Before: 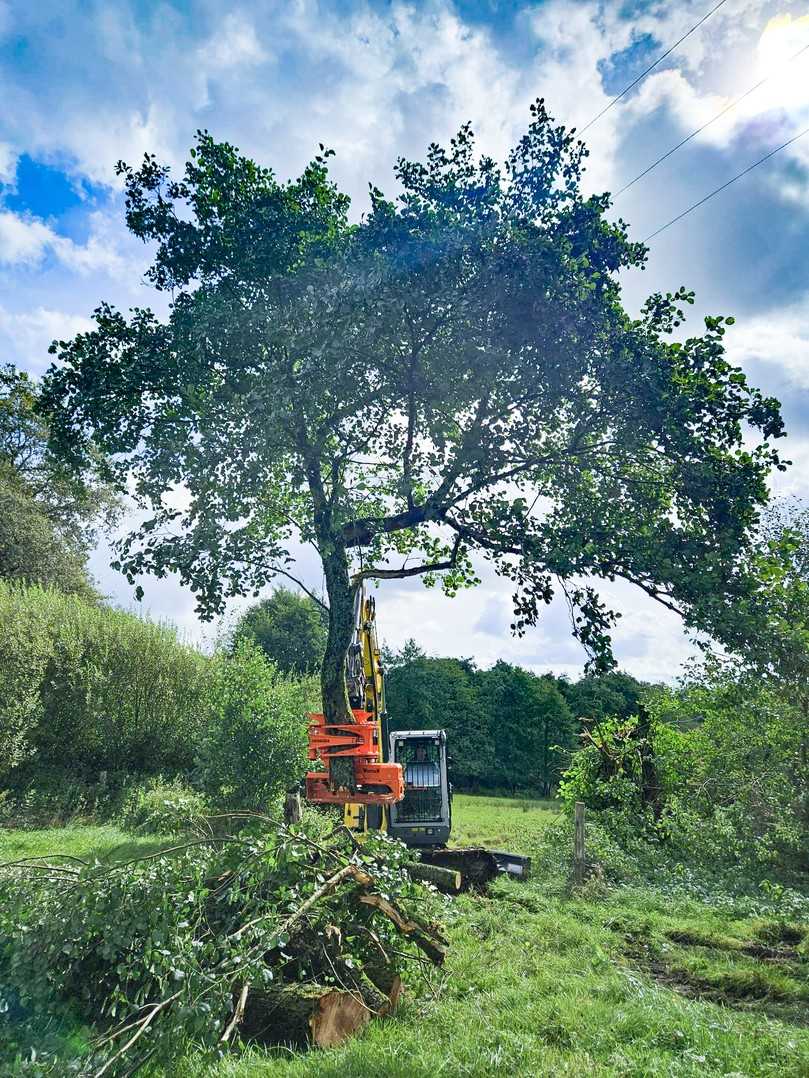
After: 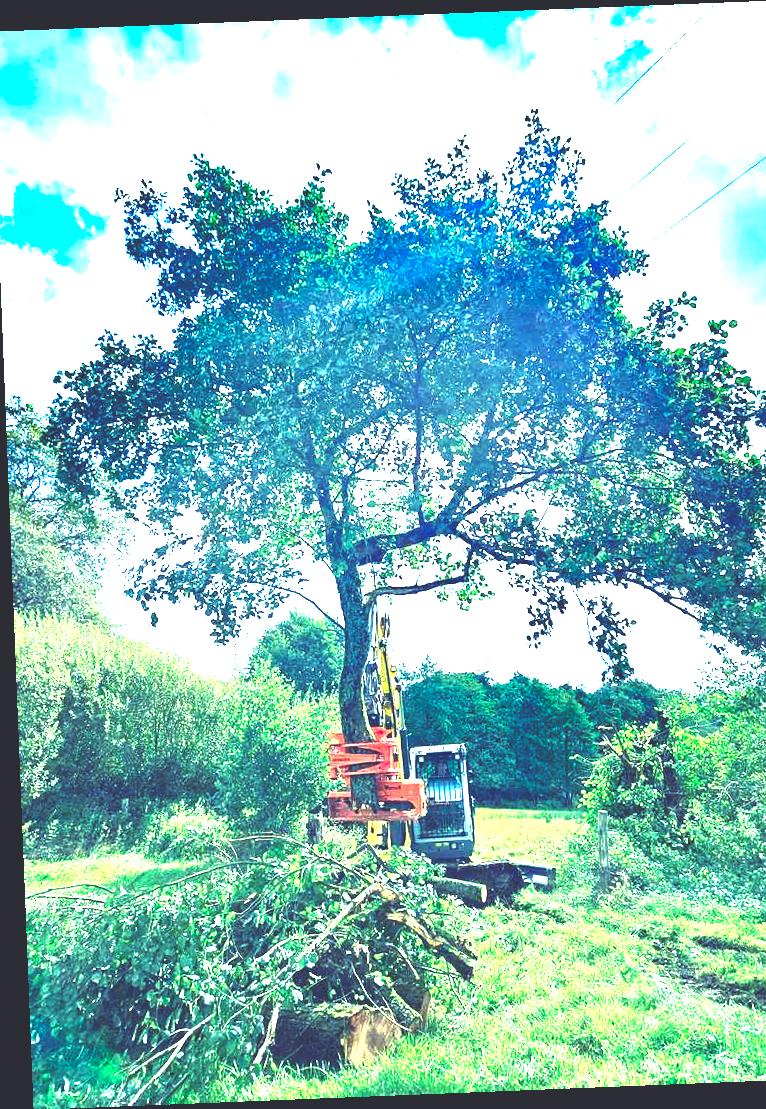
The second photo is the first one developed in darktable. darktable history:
crop and rotate: left 1.088%, right 8.807%
exposure: exposure 2.04 EV, compensate highlight preservation false
rgb curve: curves: ch0 [(0, 0.186) (0.314, 0.284) (0.576, 0.466) (0.805, 0.691) (0.936, 0.886)]; ch1 [(0, 0.186) (0.314, 0.284) (0.581, 0.534) (0.771, 0.746) (0.936, 0.958)]; ch2 [(0, 0.216) (0.275, 0.39) (1, 1)], mode RGB, independent channels, compensate middle gray true, preserve colors none
rotate and perspective: rotation -2.29°, automatic cropping off
